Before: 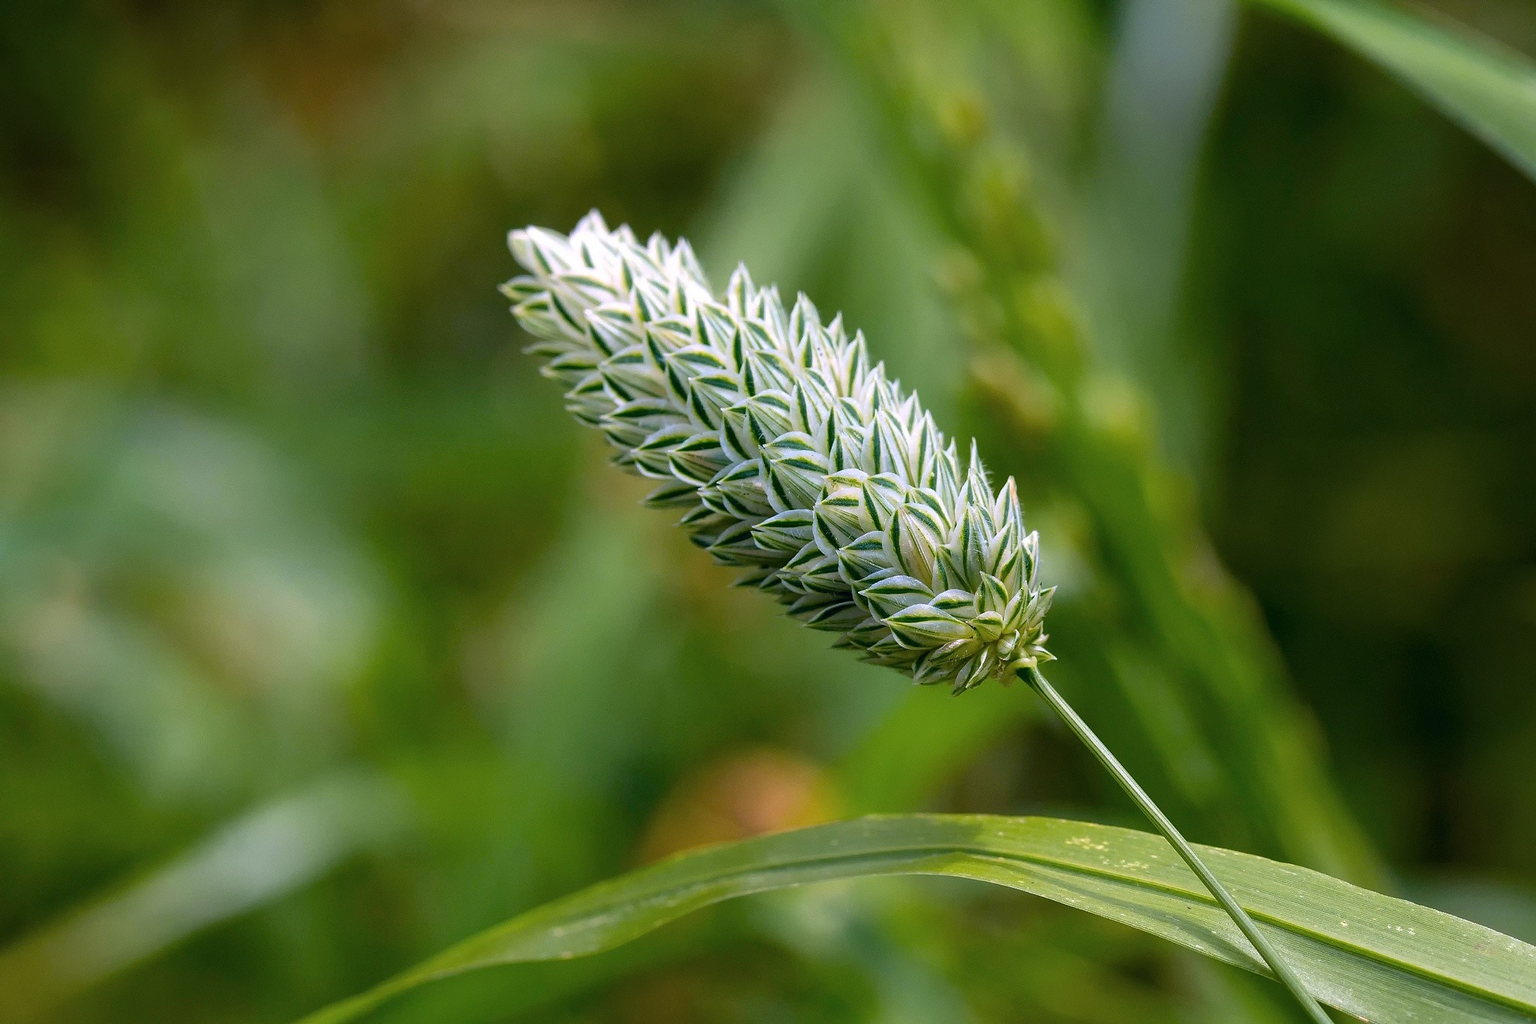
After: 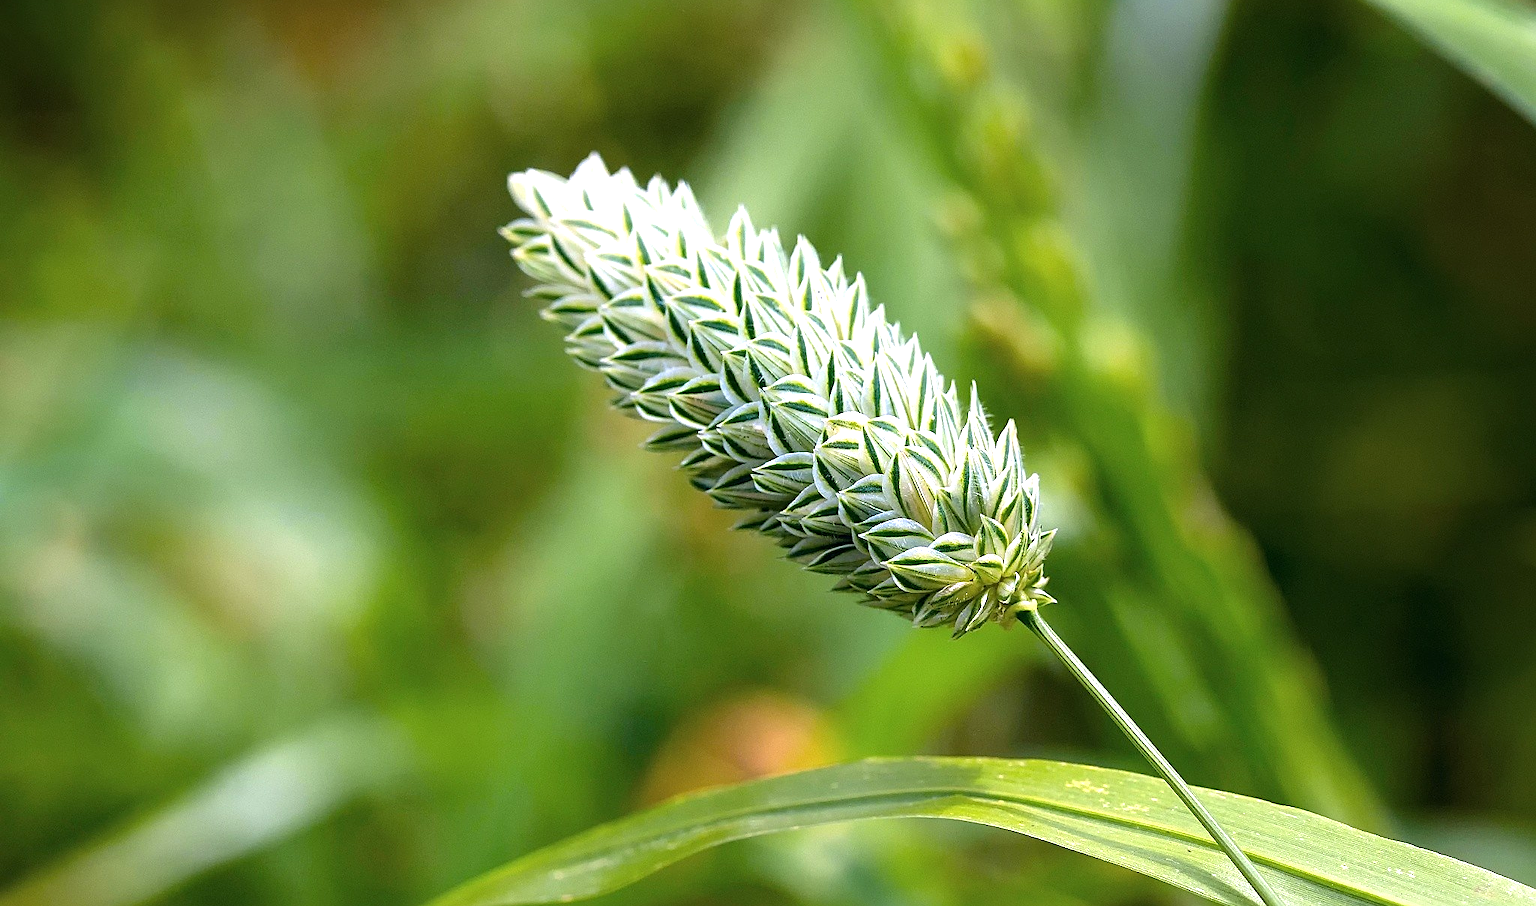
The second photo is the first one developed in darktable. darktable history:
sharpen: on, module defaults
crop and rotate: top 5.613%, bottom 5.81%
exposure: black level correction 0, exposure 0.499 EV, compensate highlight preservation false
tone equalizer: -8 EV -0.412 EV, -7 EV -0.395 EV, -6 EV -0.372 EV, -5 EV -0.246 EV, -3 EV 0.189 EV, -2 EV 0.314 EV, -1 EV 0.379 EV, +0 EV 0.423 EV
